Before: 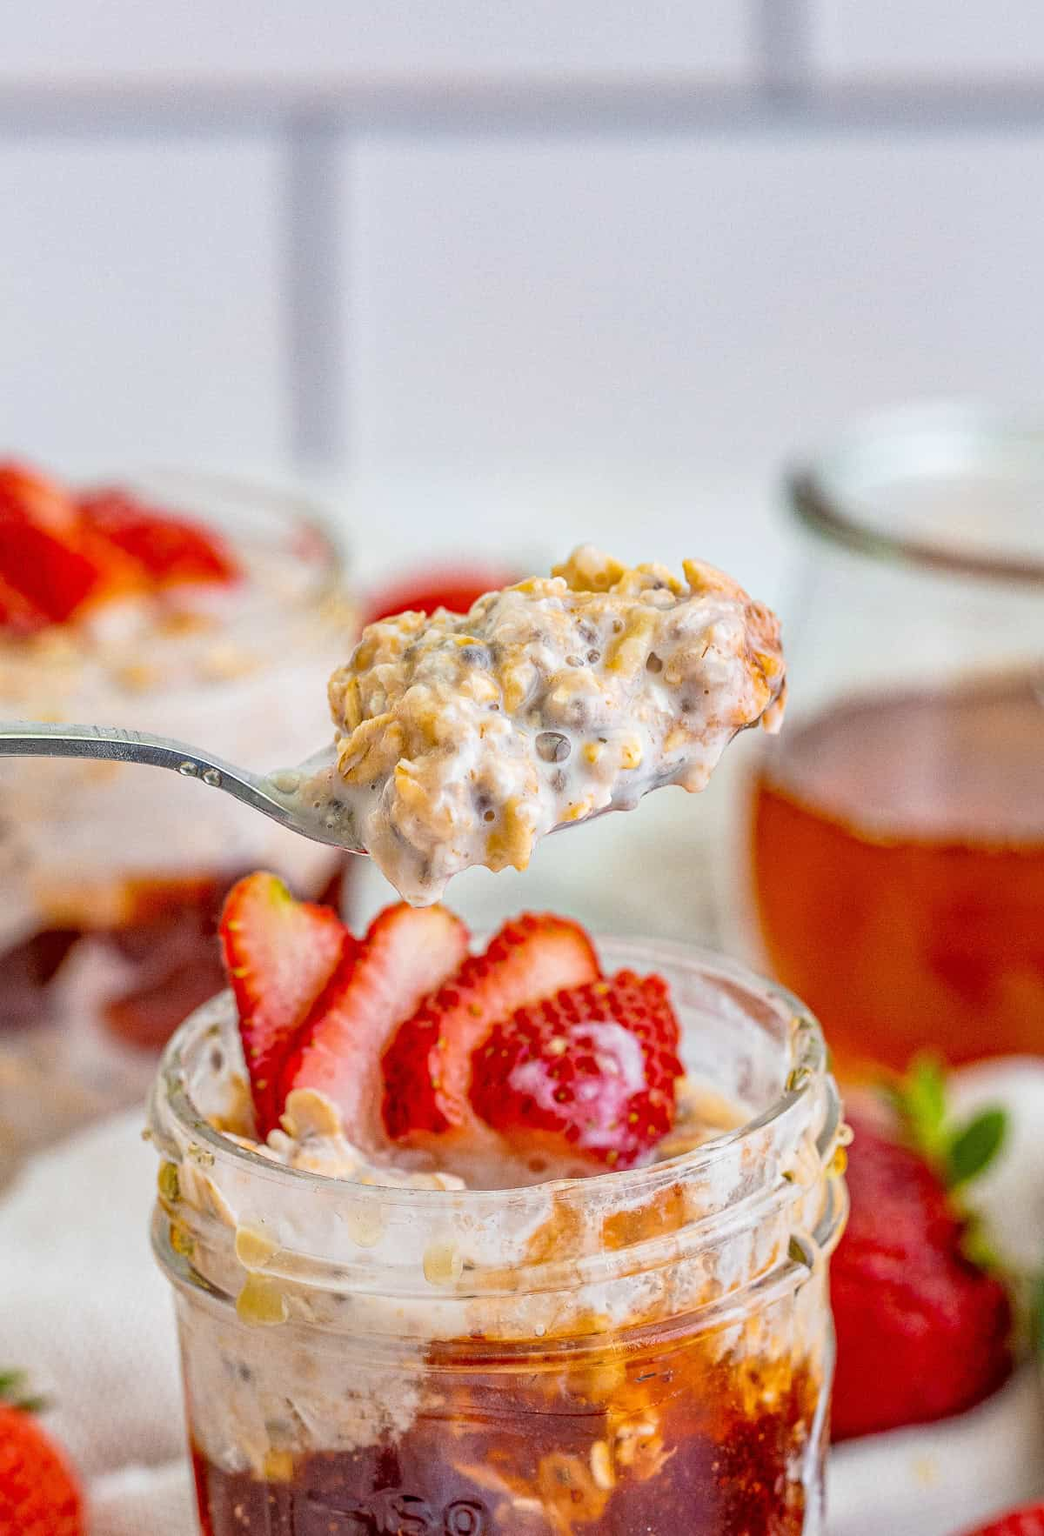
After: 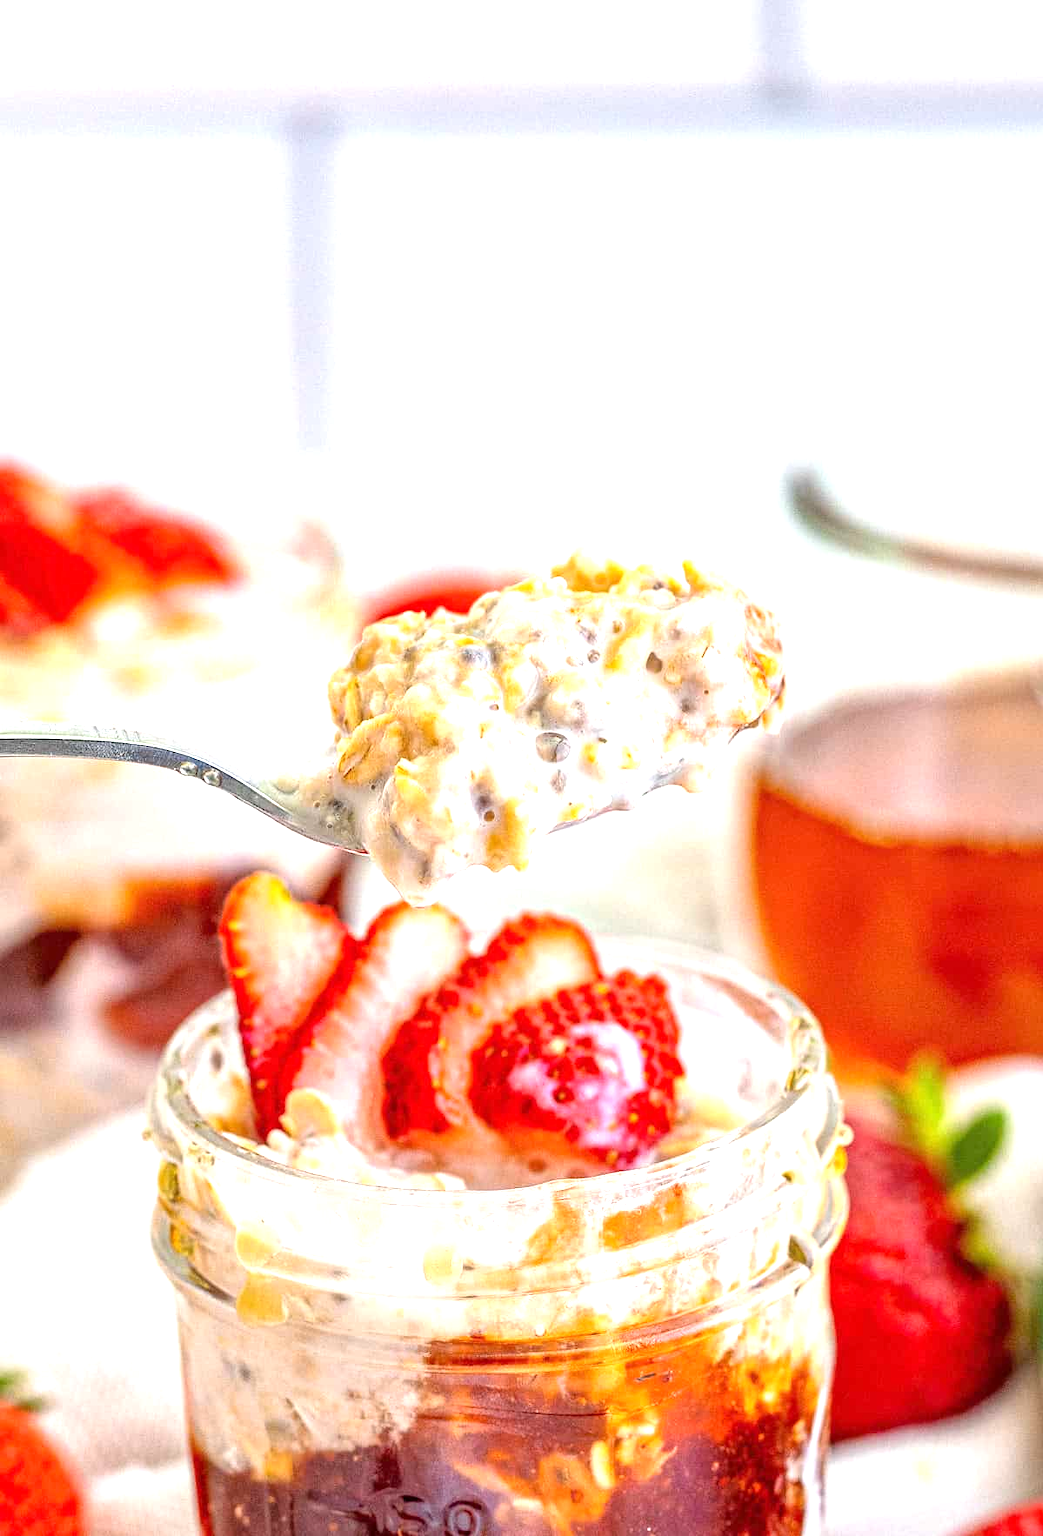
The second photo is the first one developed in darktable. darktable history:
exposure: exposure 0.919 EV, compensate highlight preservation false
levels: levels [0, 0.492, 0.984]
